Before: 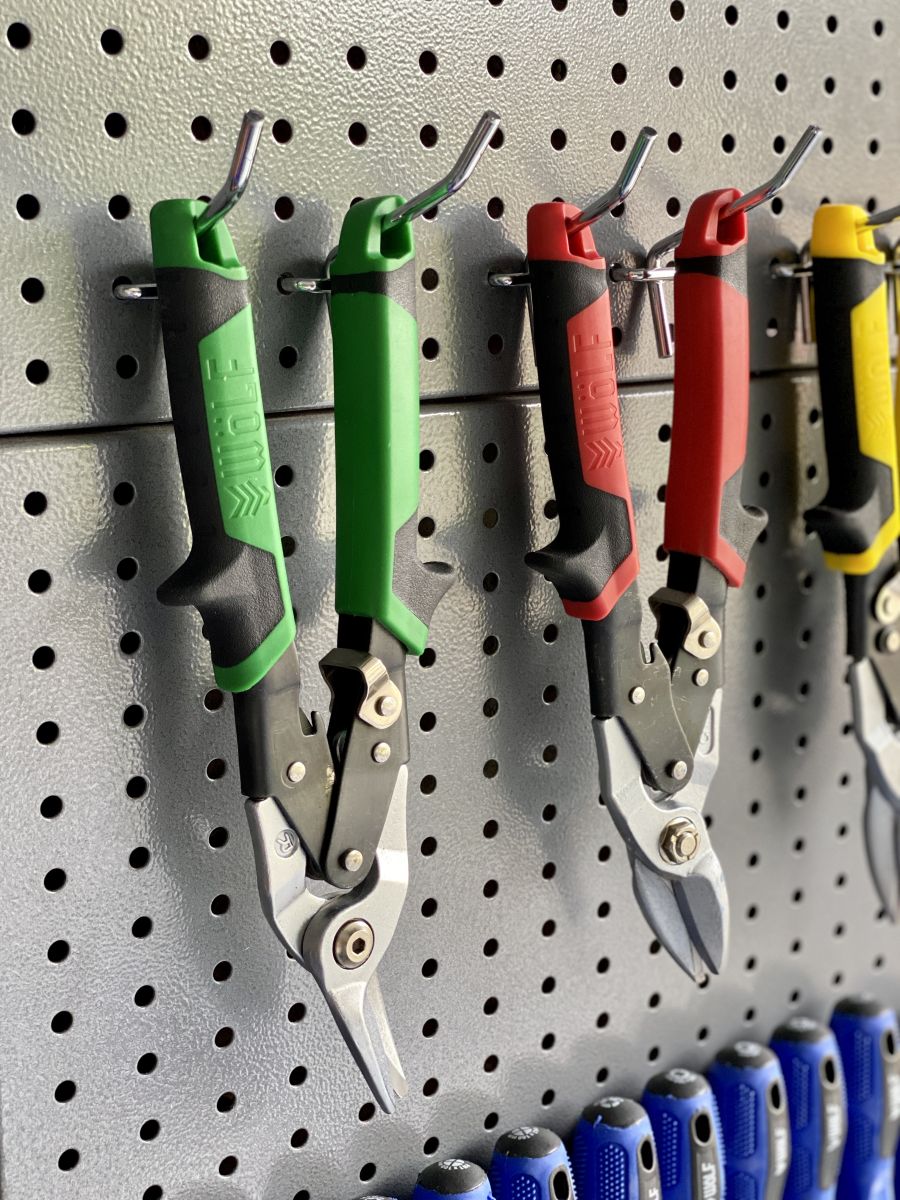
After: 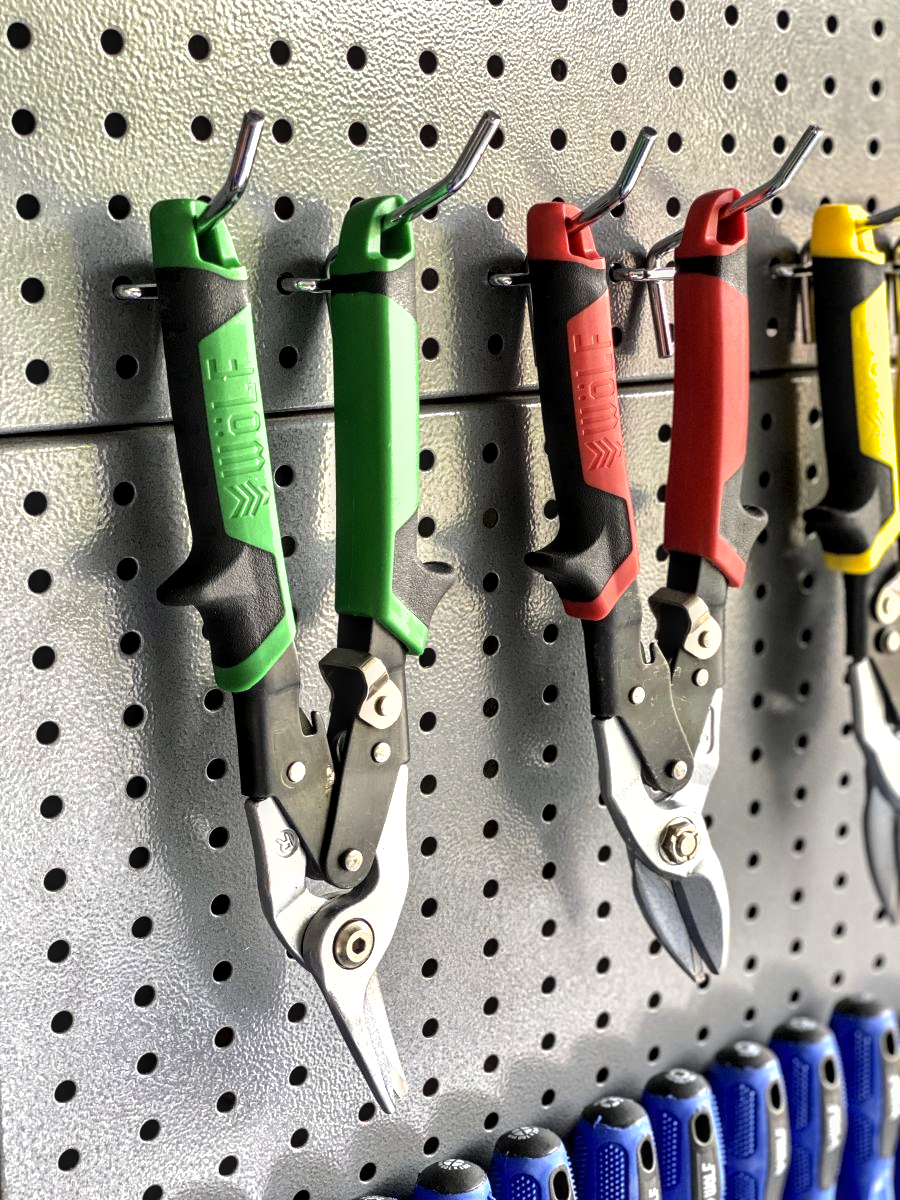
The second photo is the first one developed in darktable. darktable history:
shadows and highlights: shadows 30
local contrast: detail 130%
tone equalizer: -8 EV -0.75 EV, -7 EV -0.7 EV, -6 EV -0.6 EV, -5 EV -0.4 EV, -3 EV 0.4 EV, -2 EV 0.6 EV, -1 EV 0.7 EV, +0 EV 0.75 EV, edges refinement/feathering 500, mask exposure compensation -1.57 EV, preserve details no
